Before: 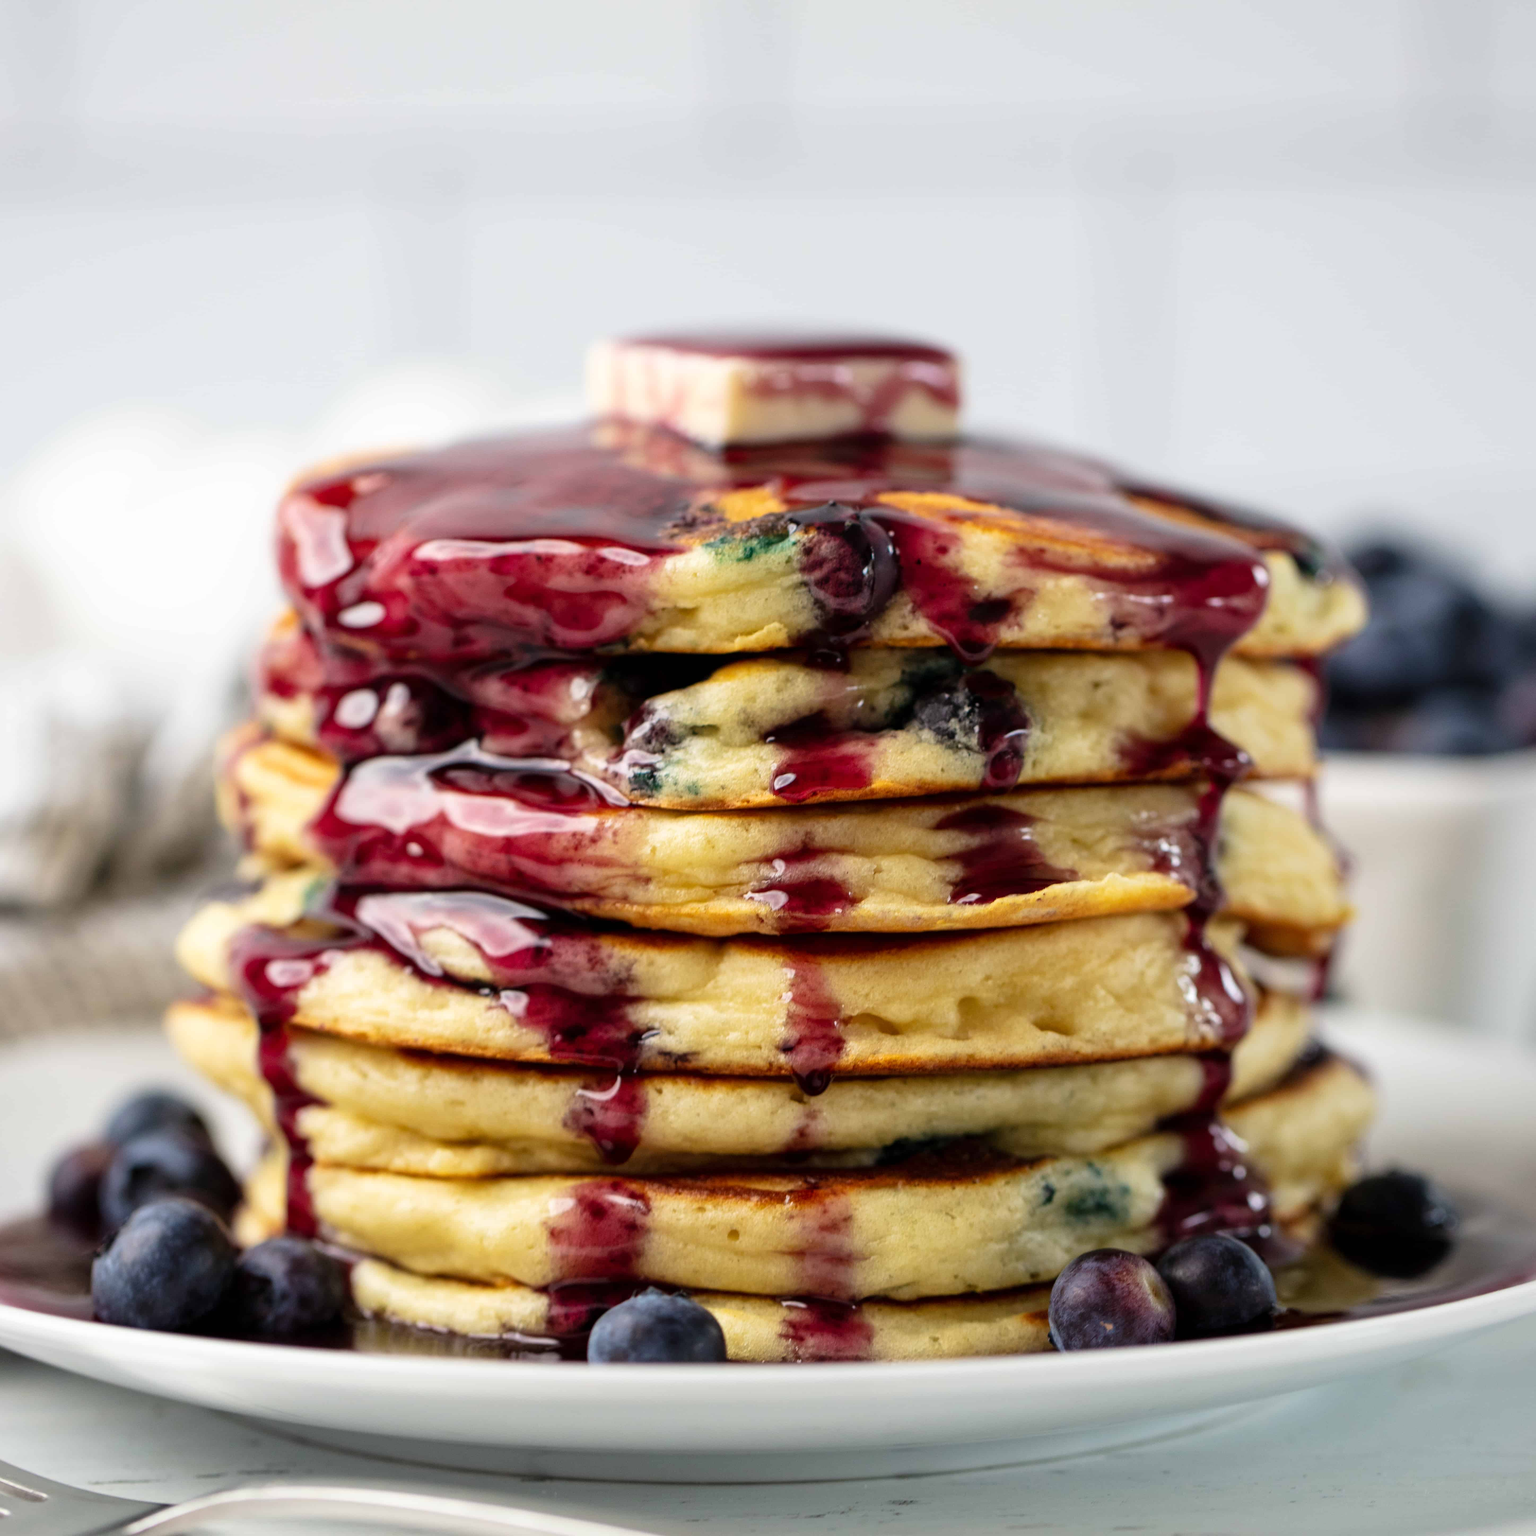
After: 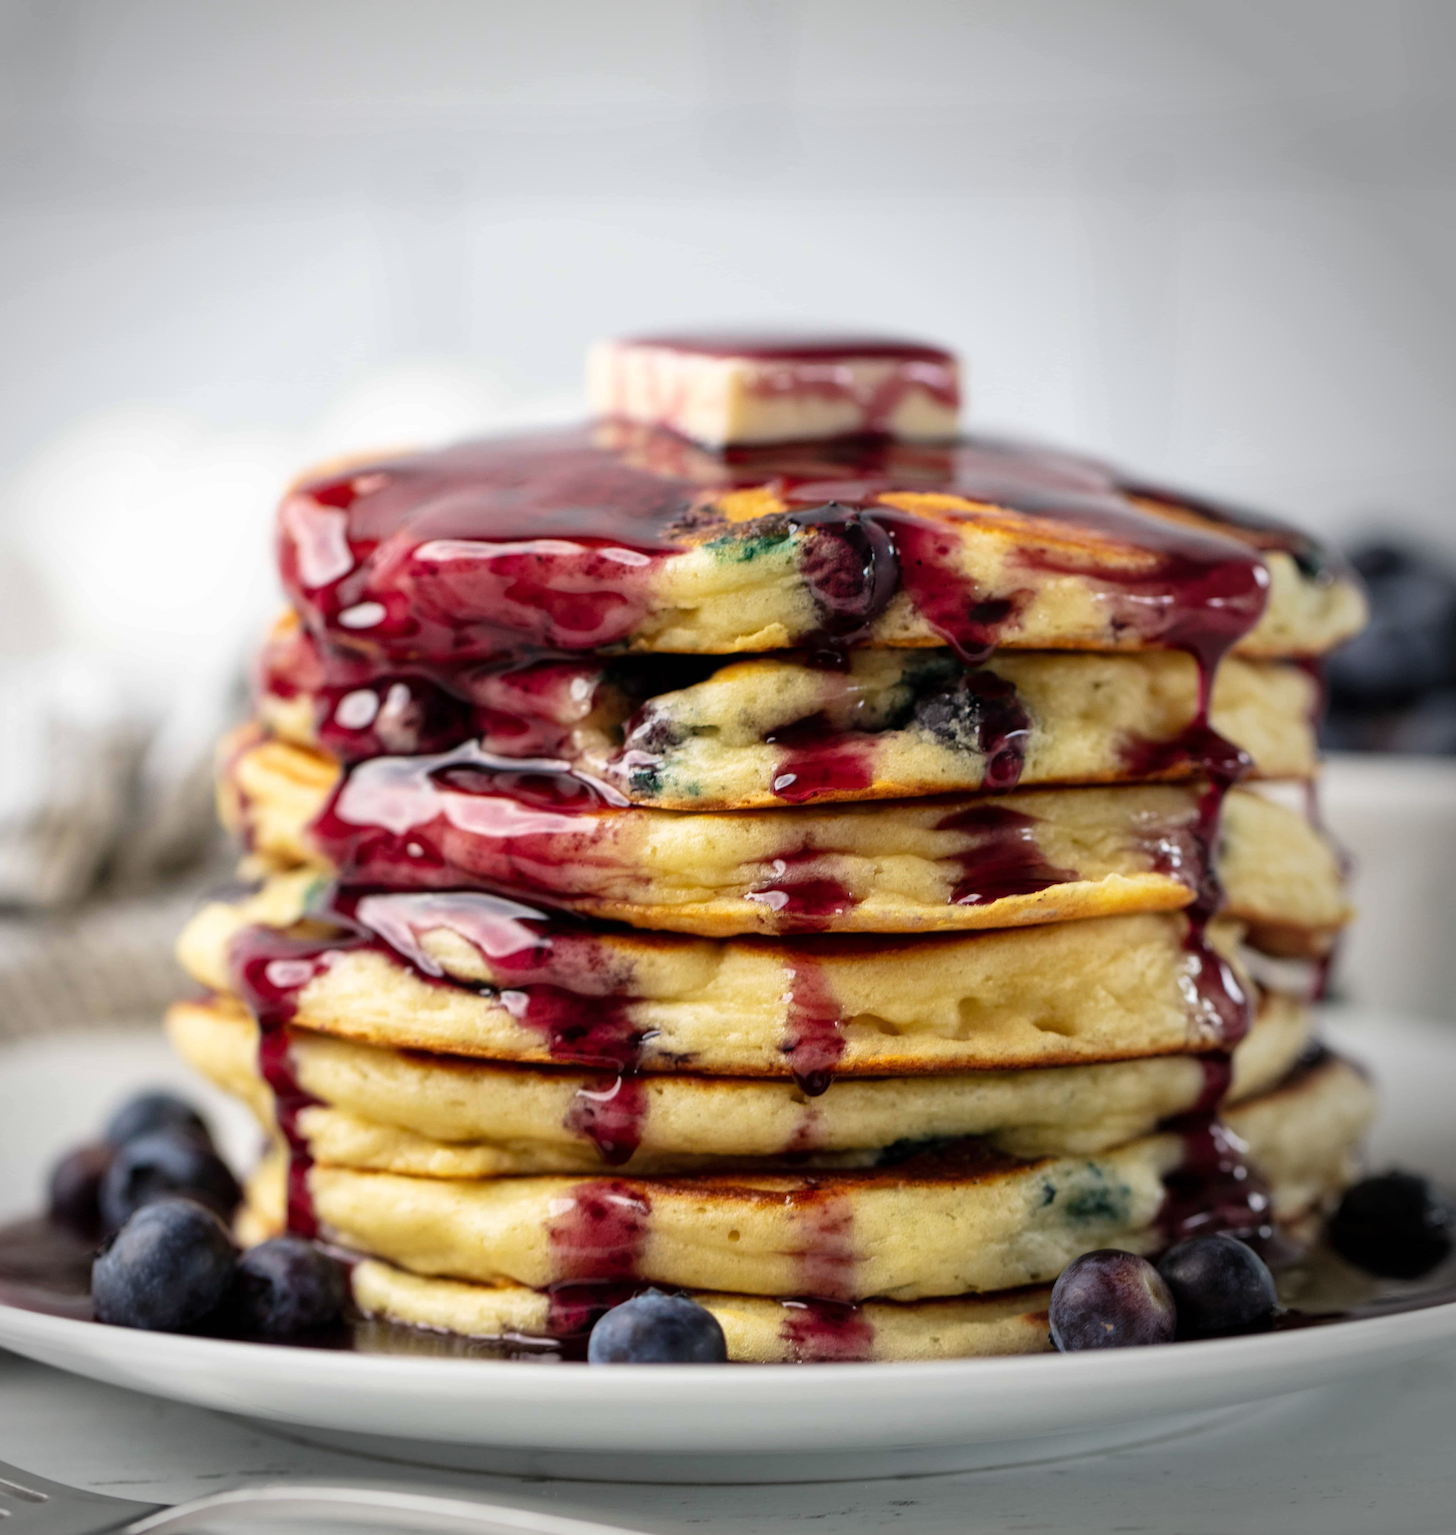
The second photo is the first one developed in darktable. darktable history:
vignetting: fall-off start 73.46%, center (-0.148, 0.015)
crop and rotate: left 0%, right 5.163%
